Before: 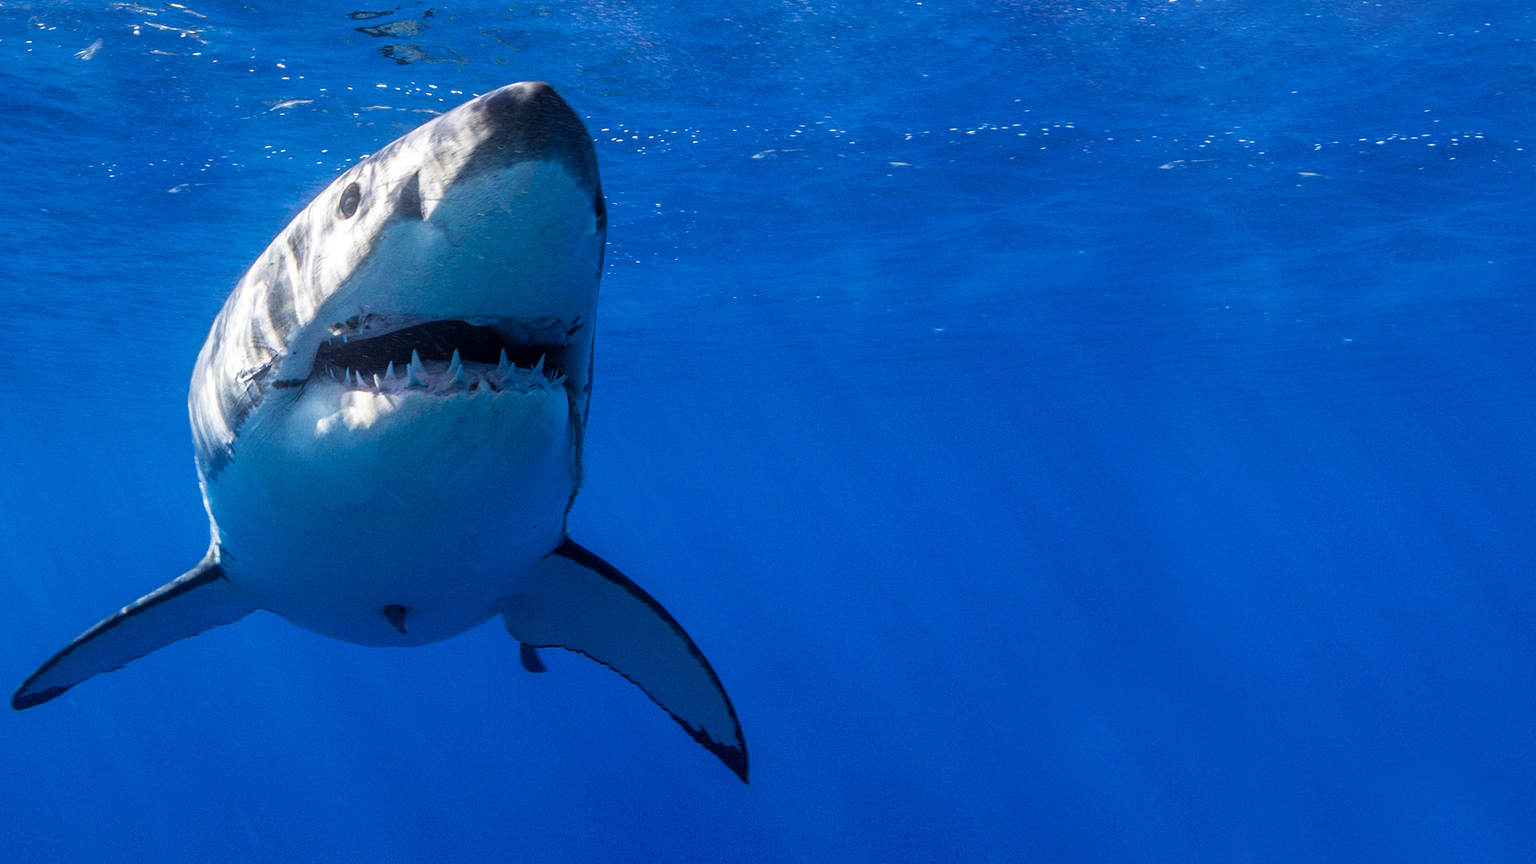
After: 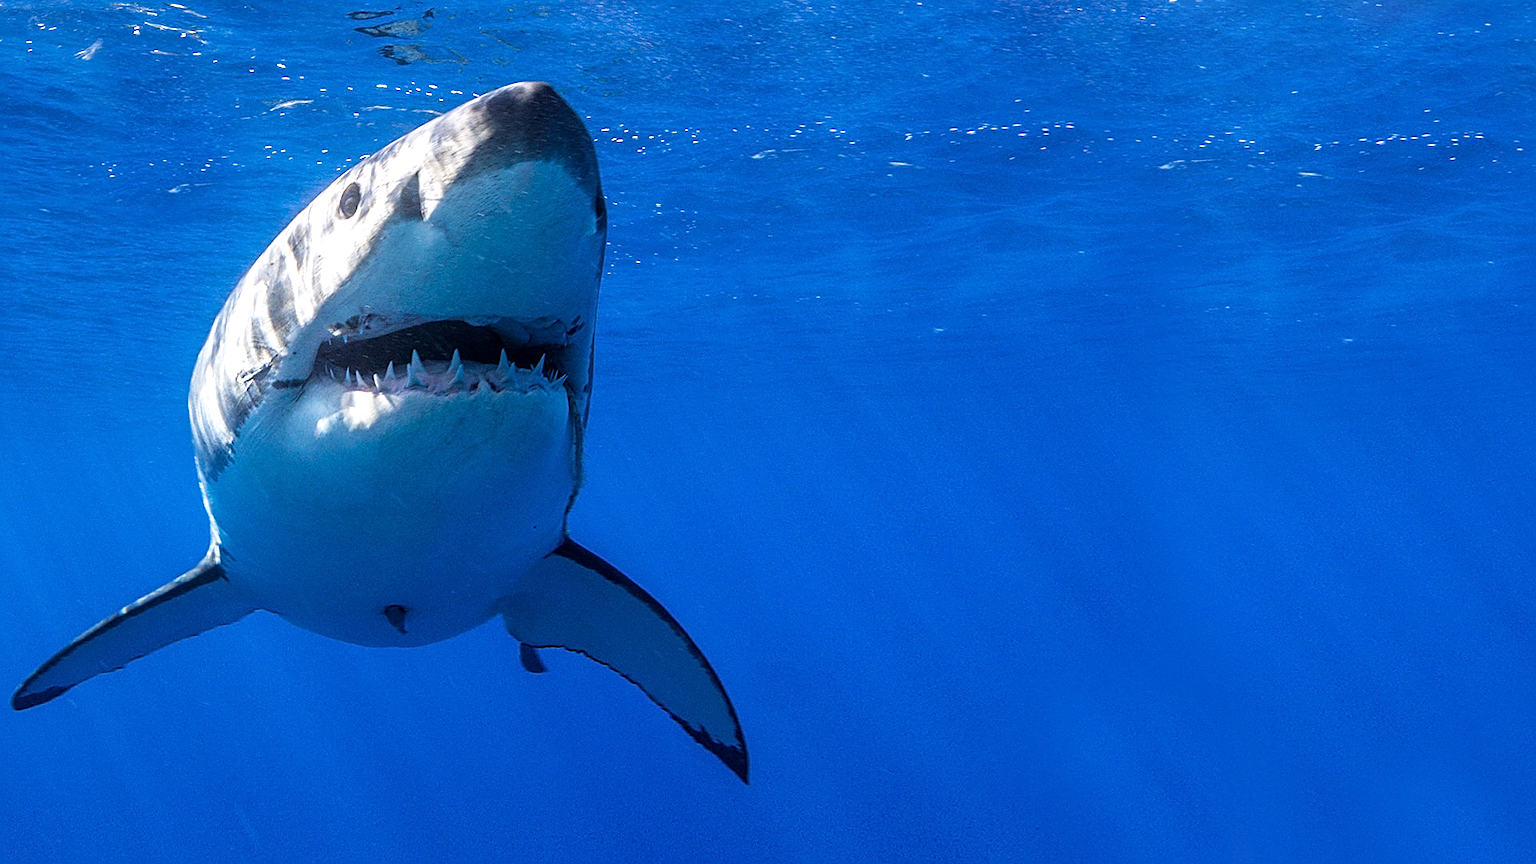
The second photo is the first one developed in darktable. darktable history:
exposure: exposure 0.295 EV, compensate highlight preservation false
sharpen: on, module defaults
